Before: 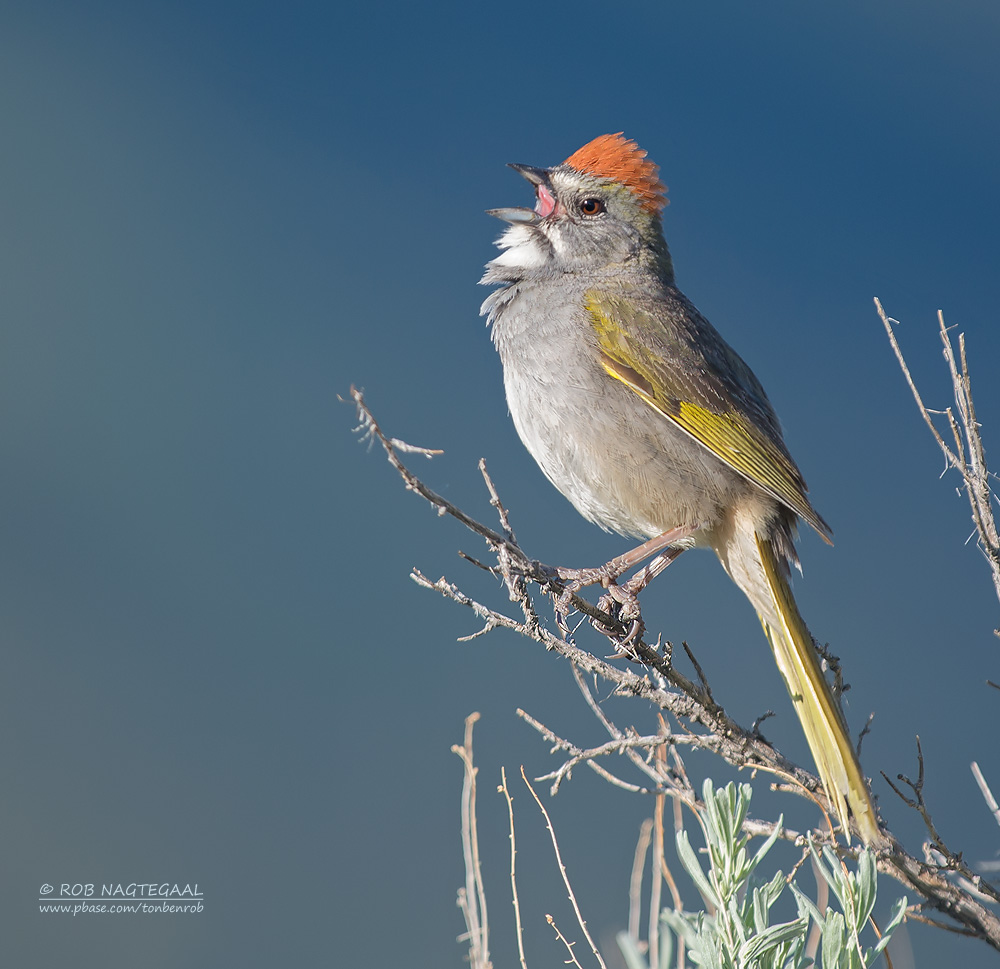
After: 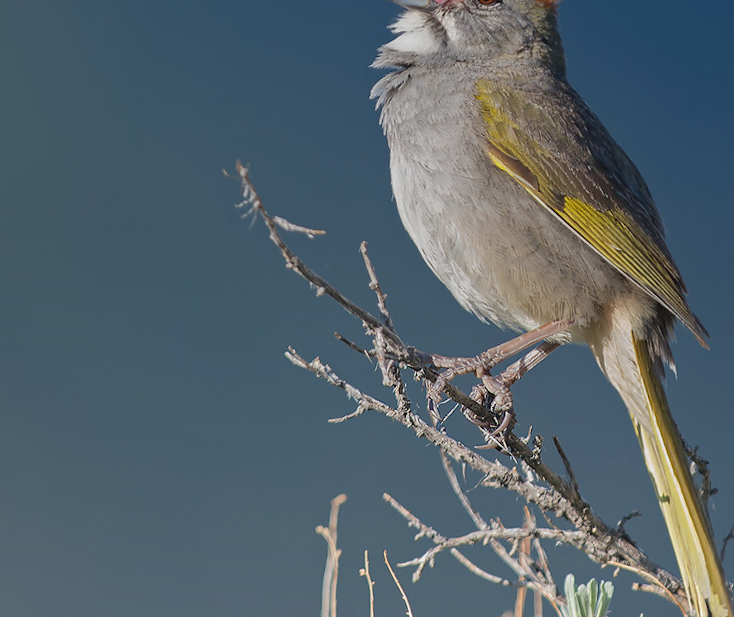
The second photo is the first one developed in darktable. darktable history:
crop and rotate: angle -3.37°, left 9.79%, top 20.73%, right 12.42%, bottom 11.82%
graduated density: rotation 5.63°, offset 76.9
